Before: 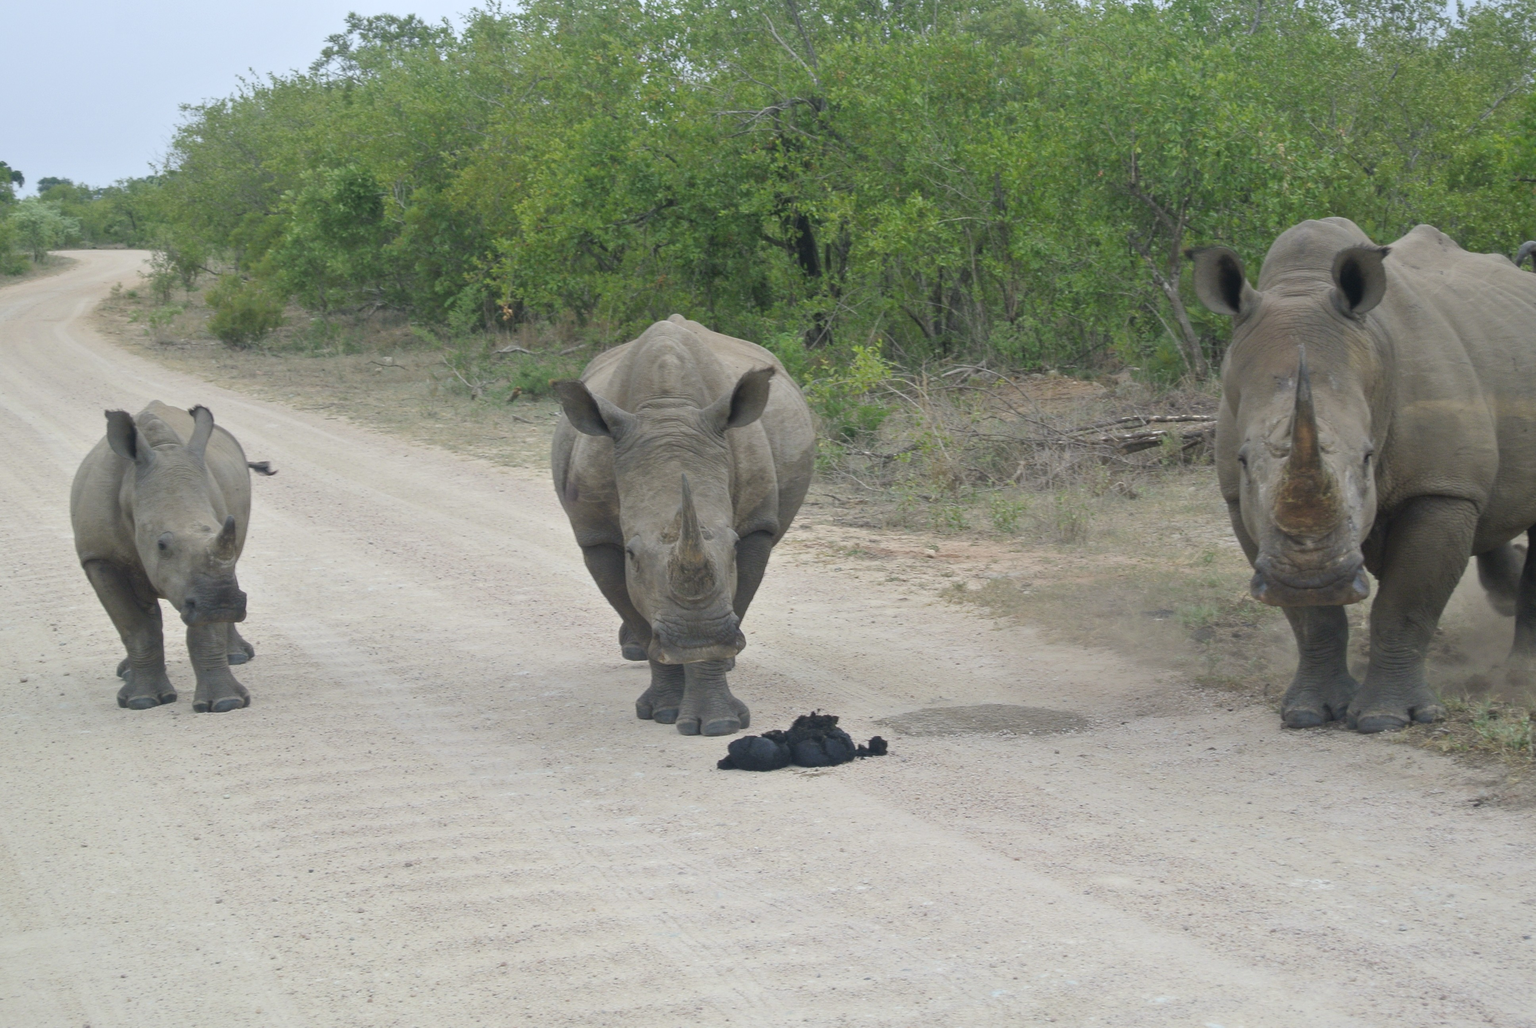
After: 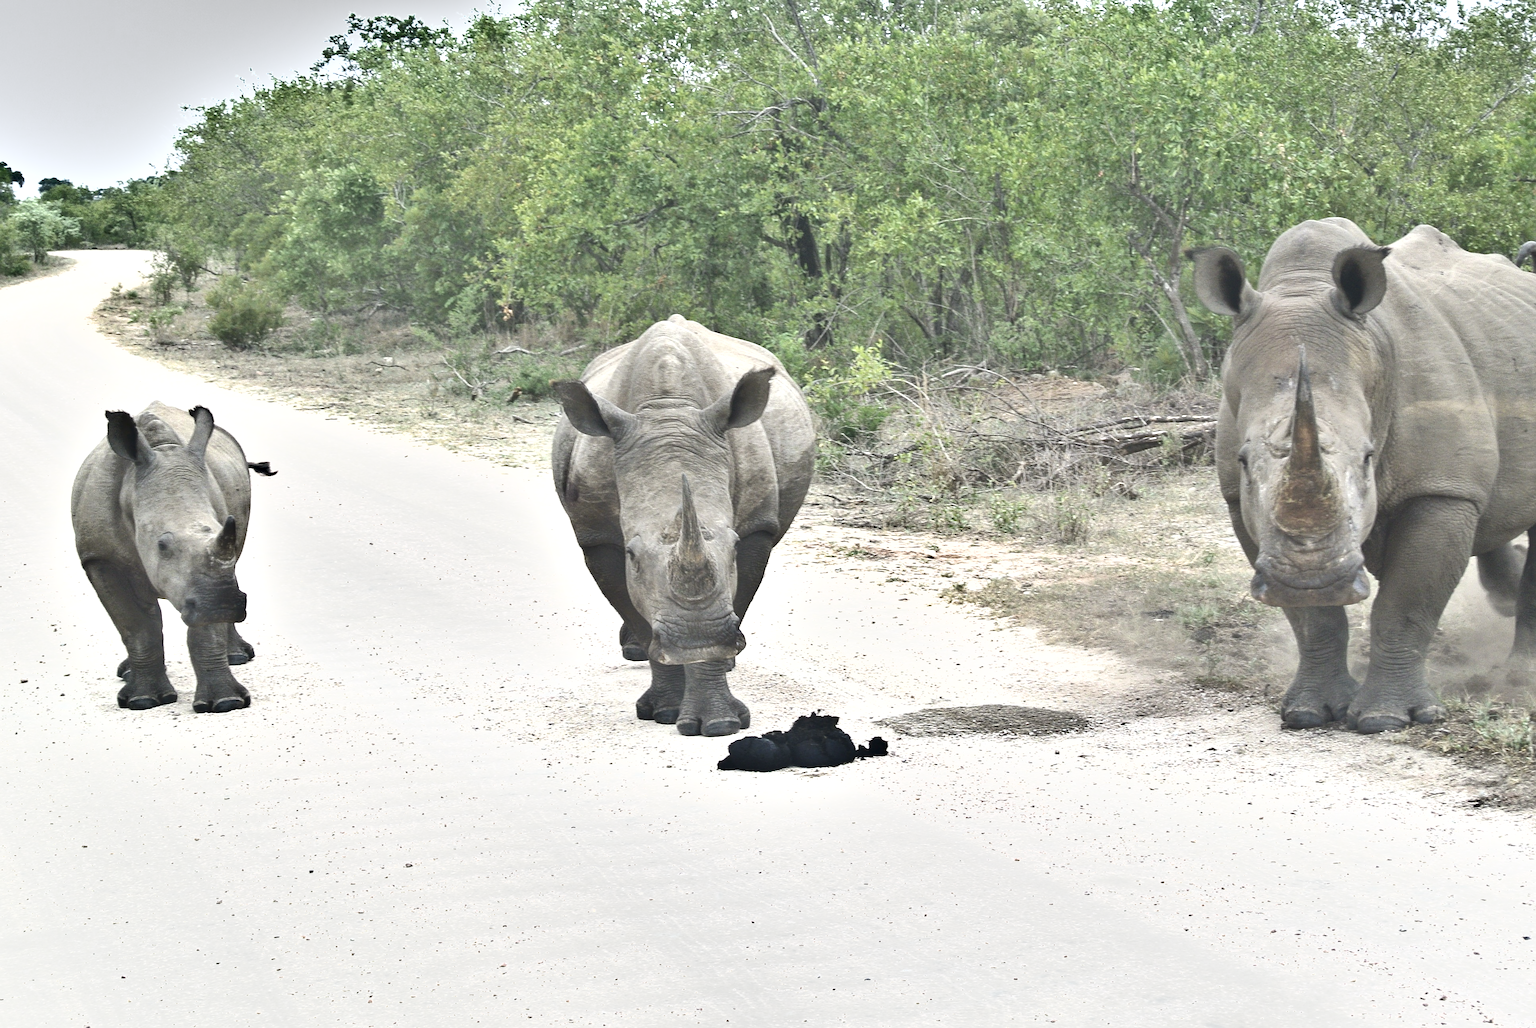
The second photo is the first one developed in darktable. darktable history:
sharpen: on, module defaults
shadows and highlights: shadows 75, highlights -60.85, soften with gaussian
contrast brightness saturation: contrast 0.1, saturation -0.36
rgb curve: curves: ch0 [(0, 0) (0.093, 0.159) (0.241, 0.265) (0.414, 0.42) (1, 1)], compensate middle gray true, preserve colors basic power
exposure: black level correction 0, exposure 1.35 EV, compensate exposure bias true, compensate highlight preservation false
